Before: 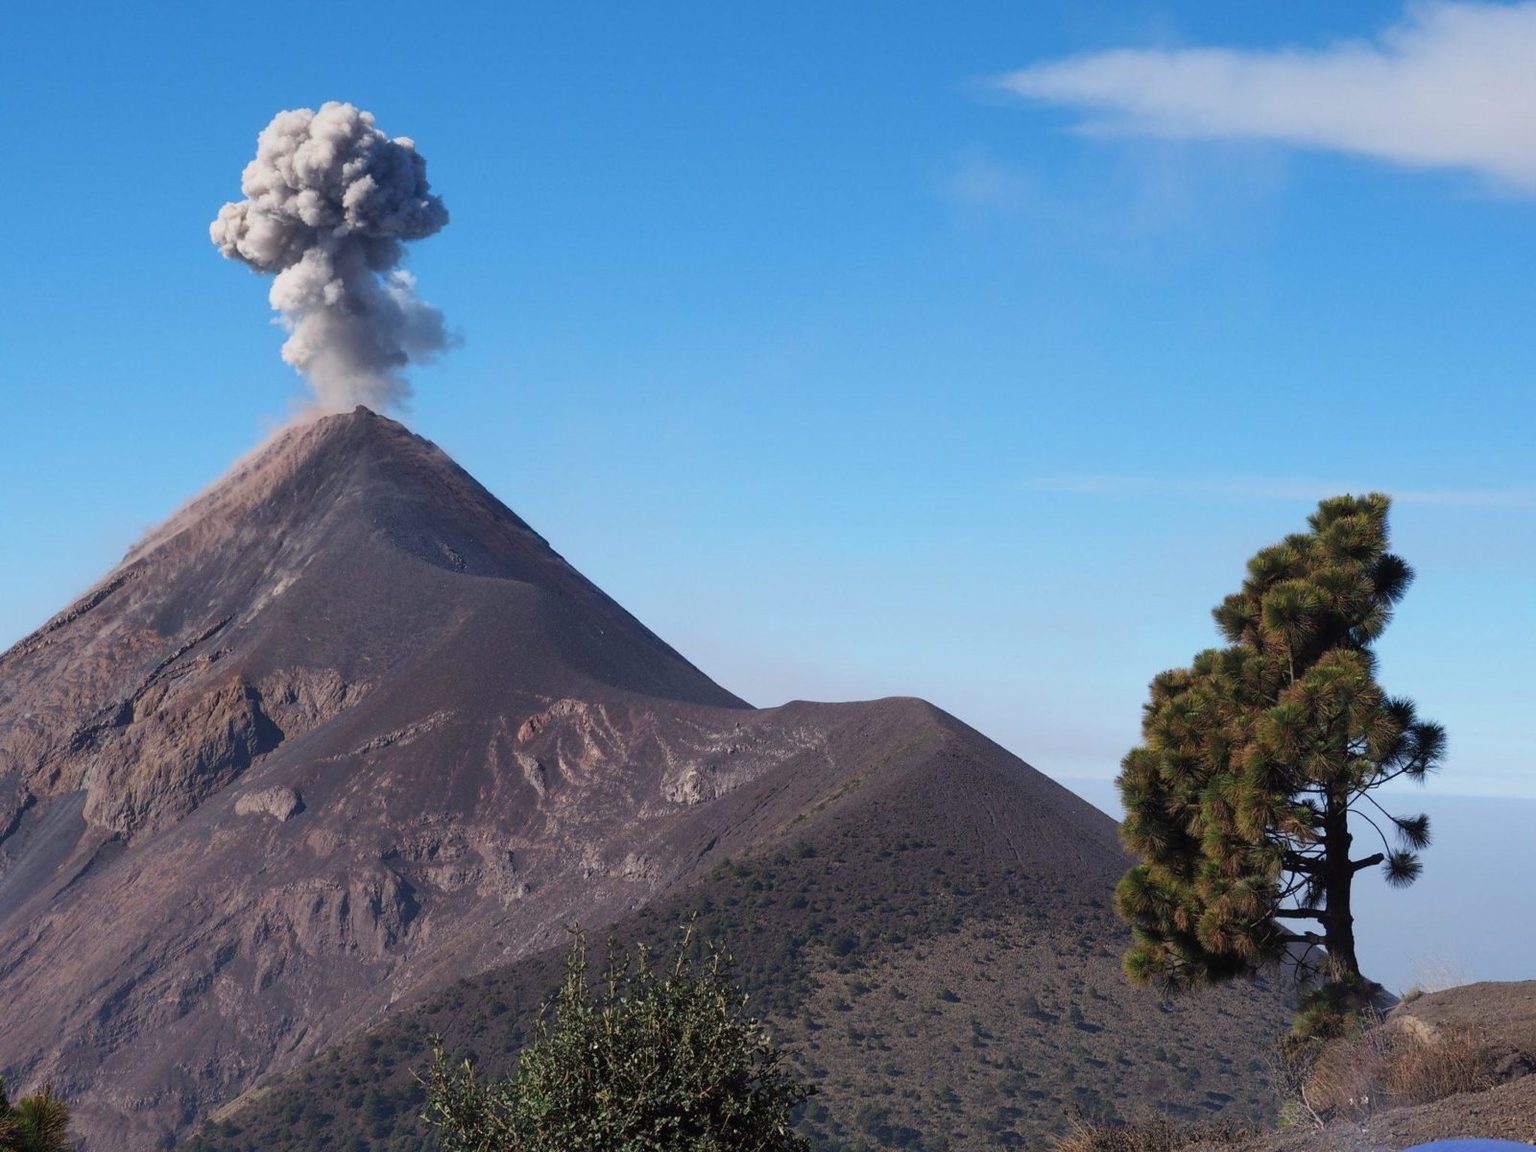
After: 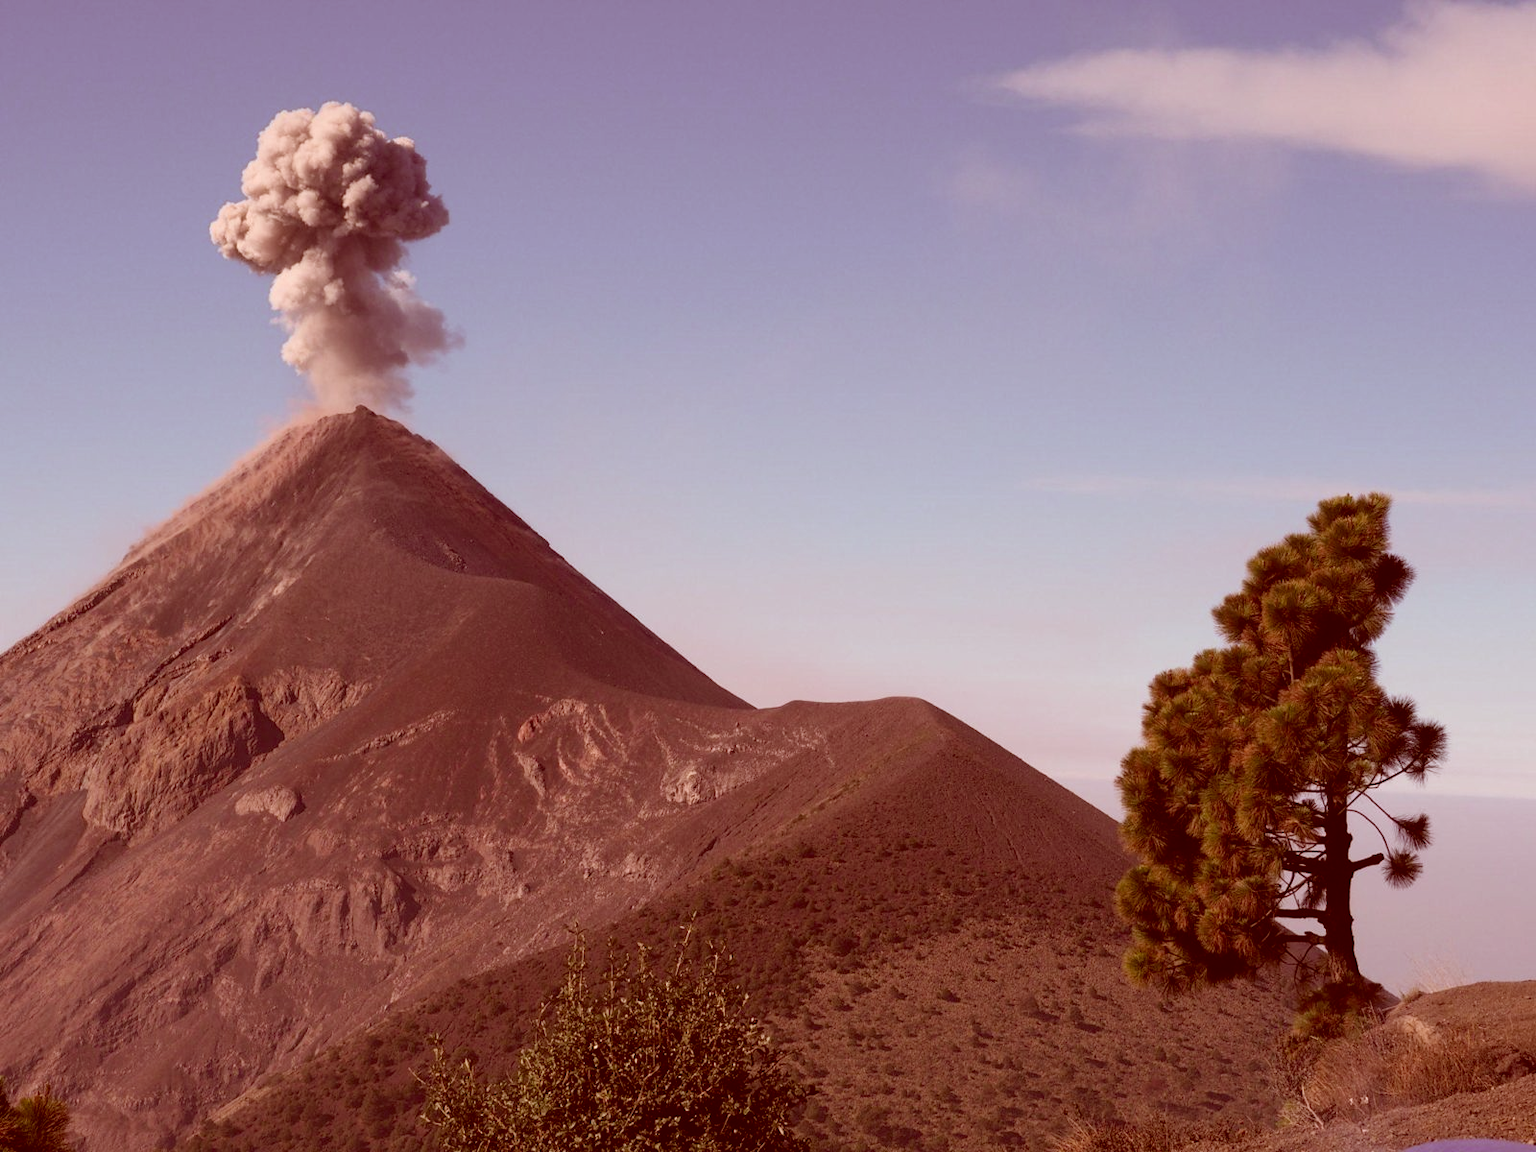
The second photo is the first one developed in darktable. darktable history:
color correction: highlights a* 9.03, highlights b* 8.71, shadows a* 40, shadows b* 40, saturation 0.8
